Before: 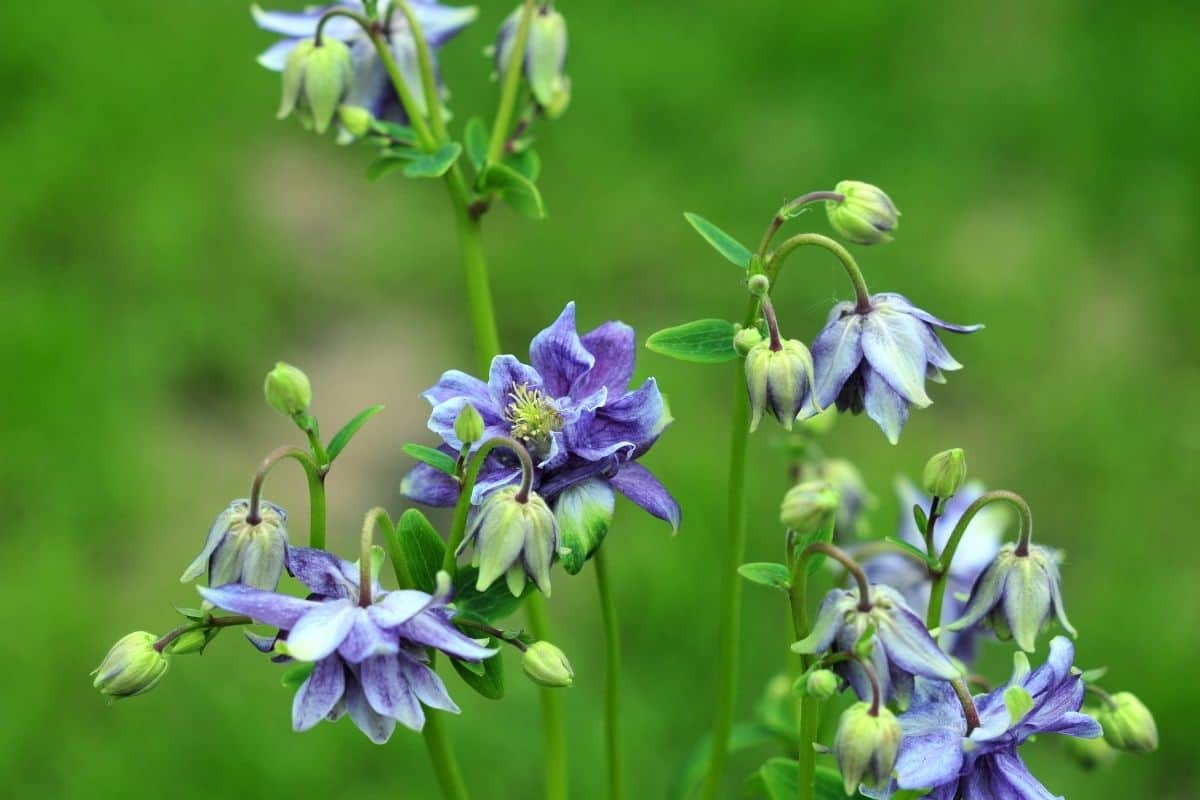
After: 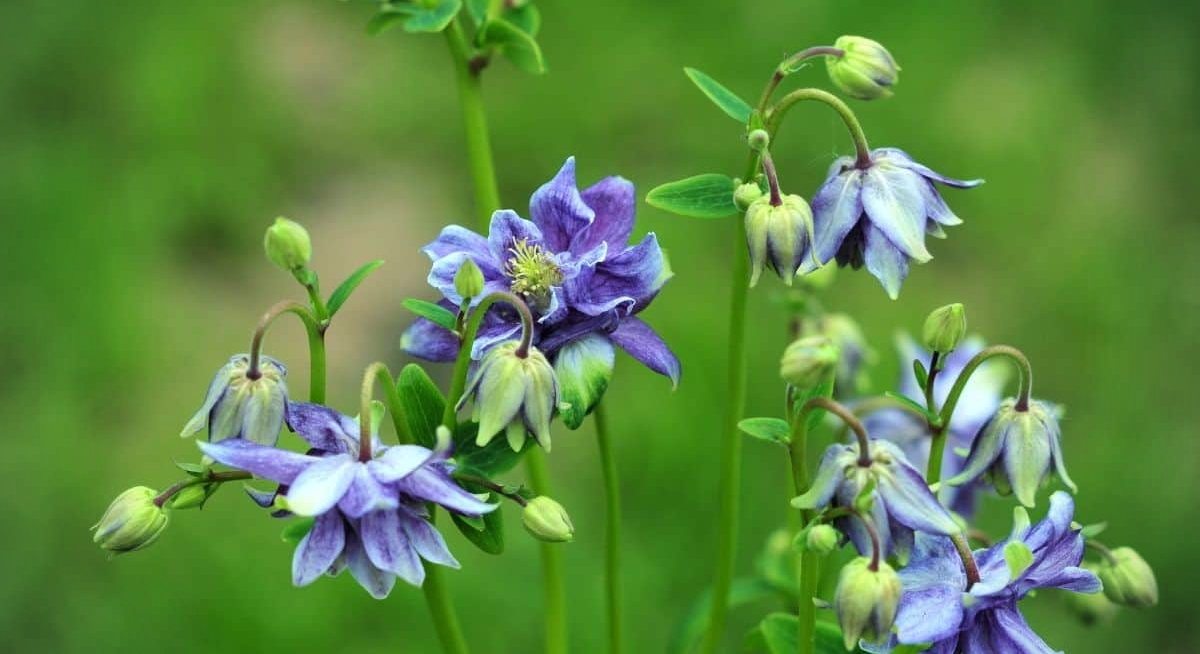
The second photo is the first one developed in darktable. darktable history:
crop and rotate: top 18.161%
tone equalizer: edges refinement/feathering 500, mask exposure compensation -1.57 EV, preserve details no
velvia: strength 16.77%
vignetting: fall-off radius 60.78%, unbound false
